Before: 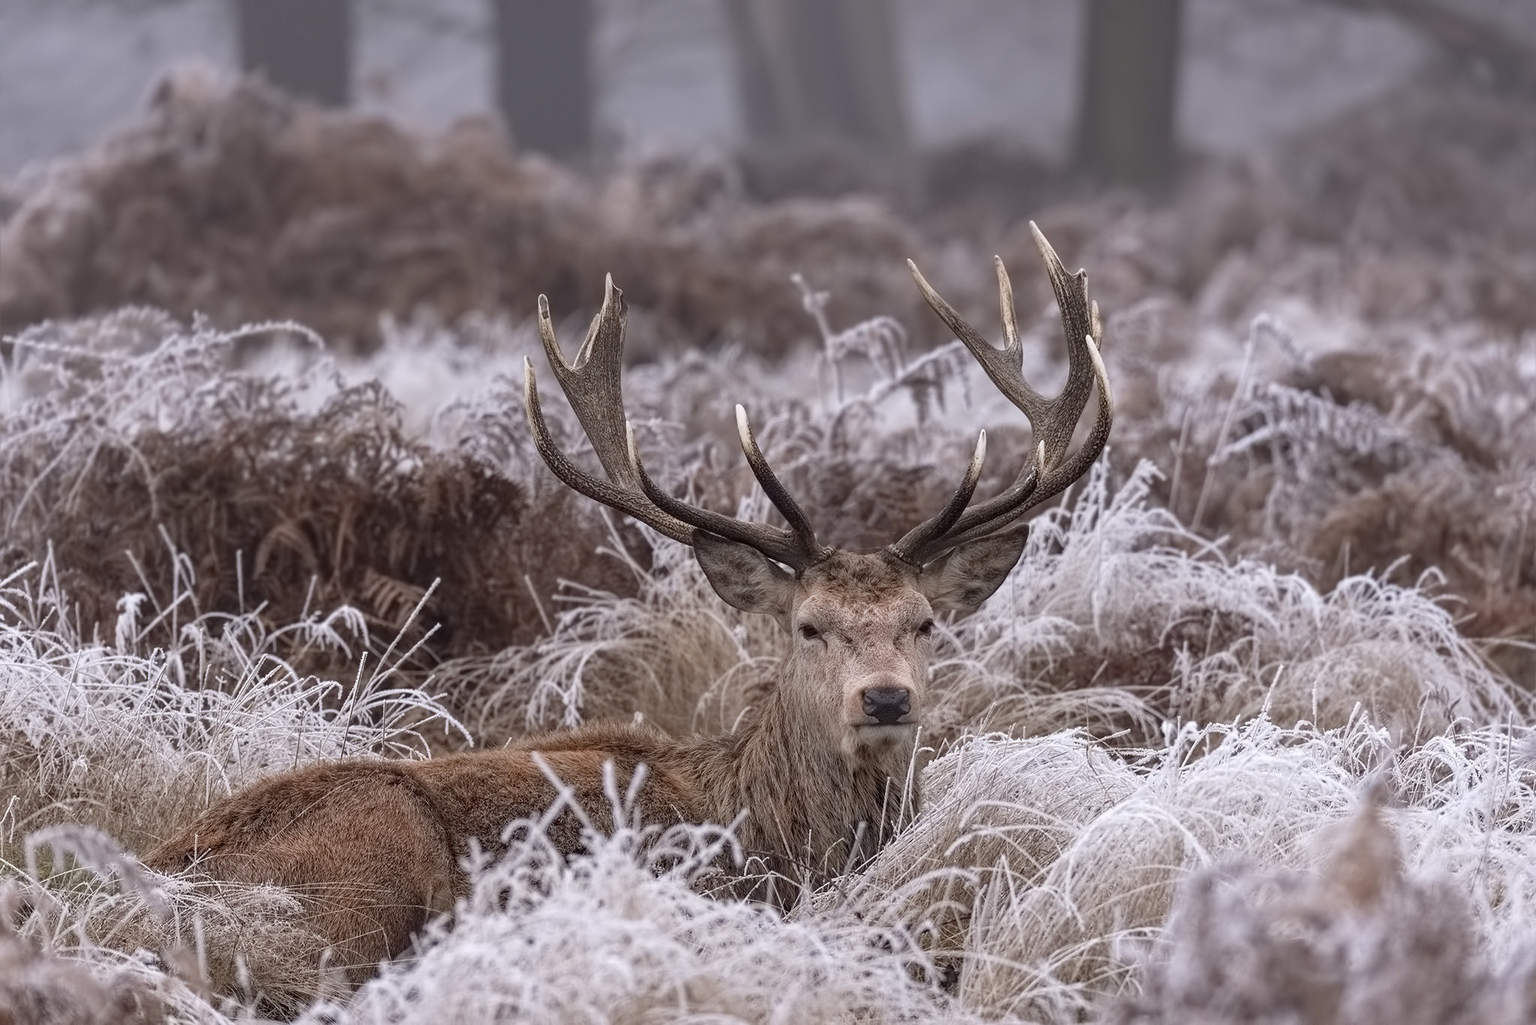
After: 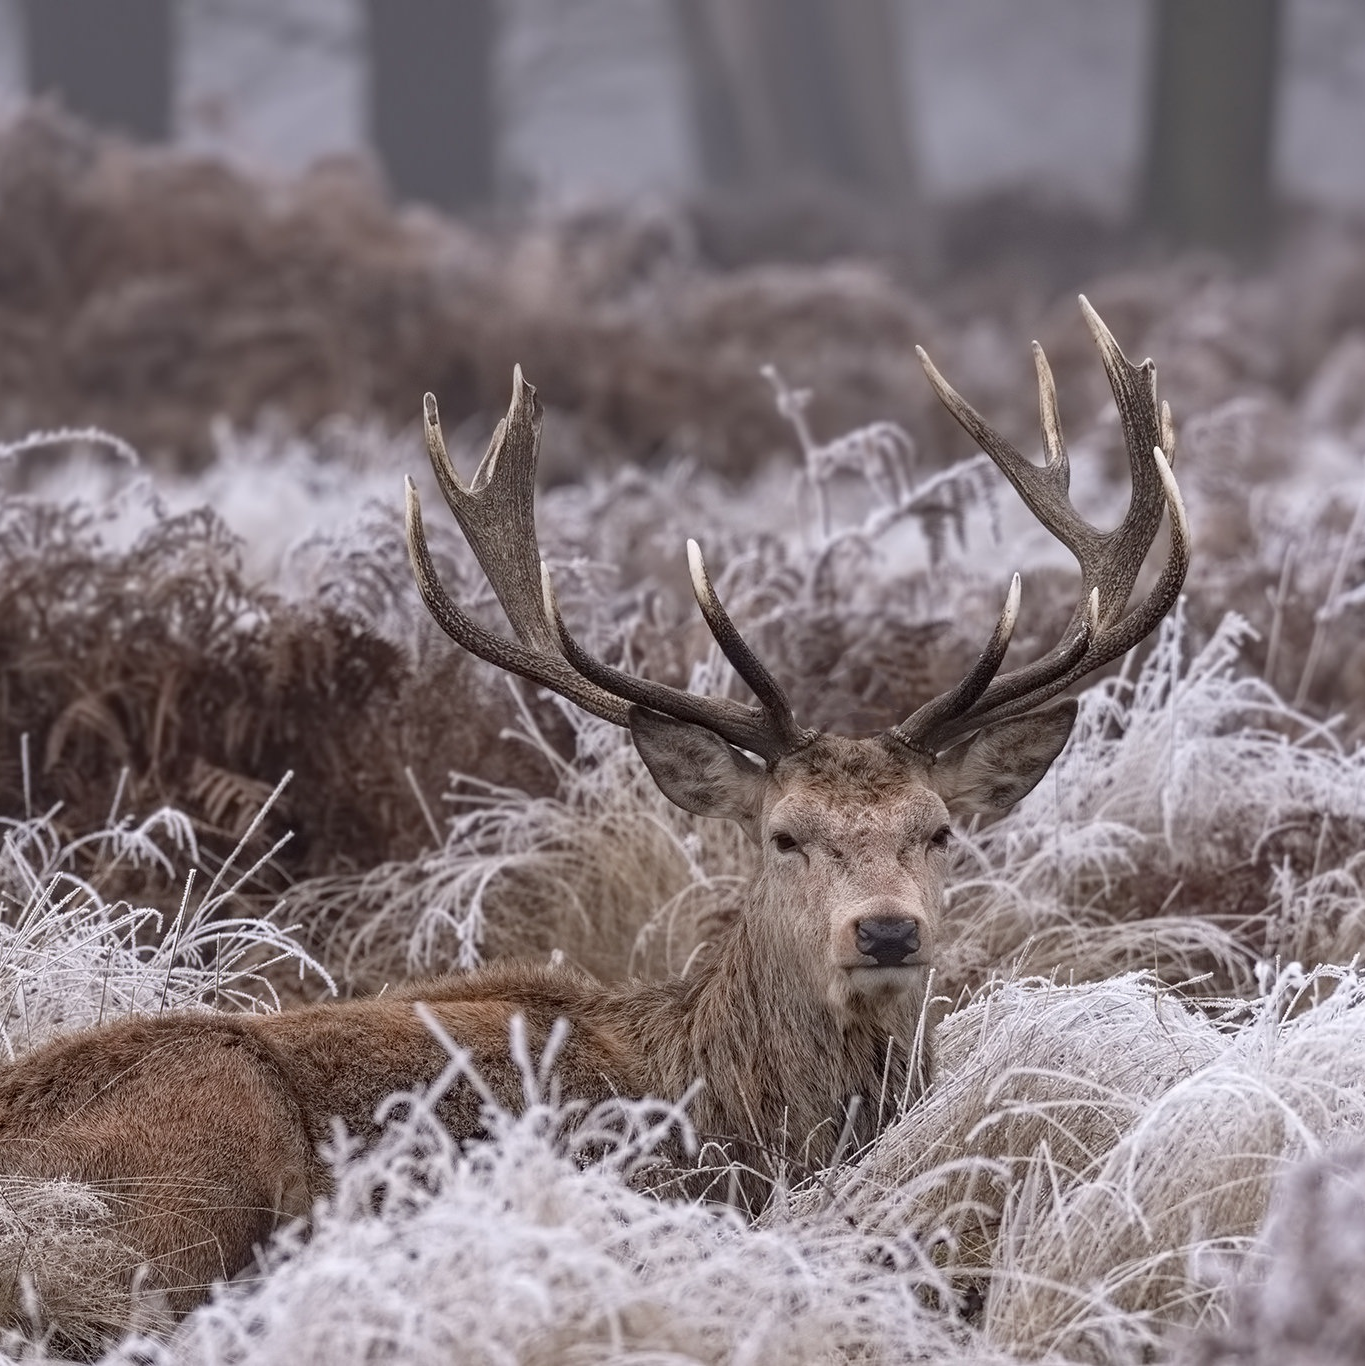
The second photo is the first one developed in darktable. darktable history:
crop and rotate: left 14.38%, right 18.937%
